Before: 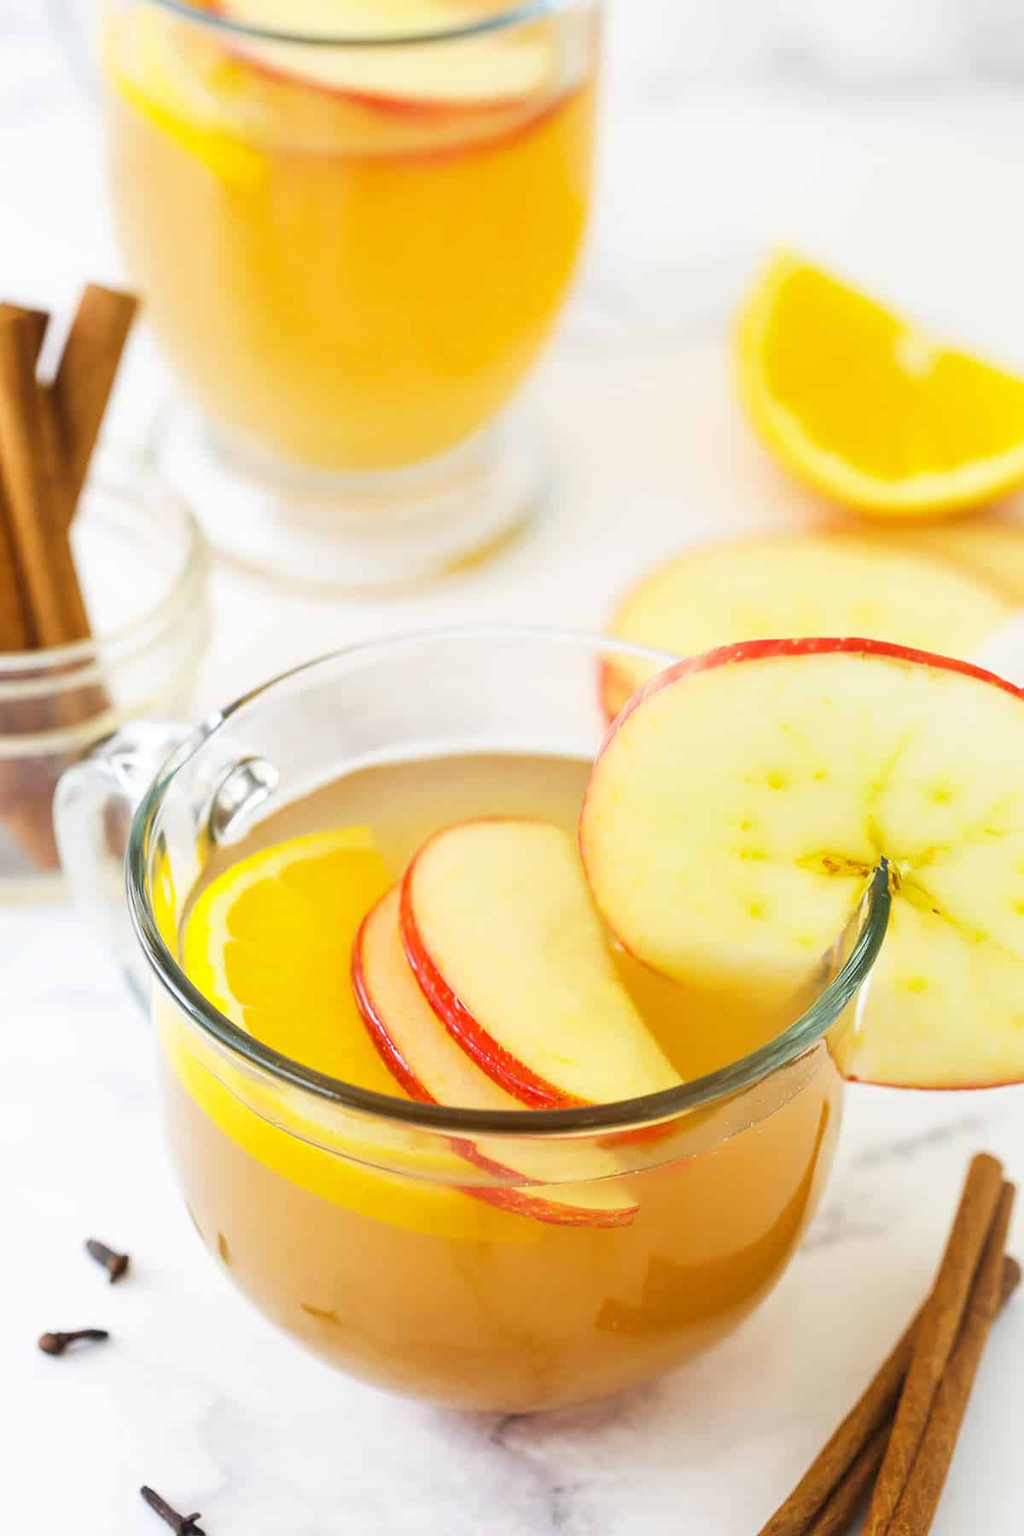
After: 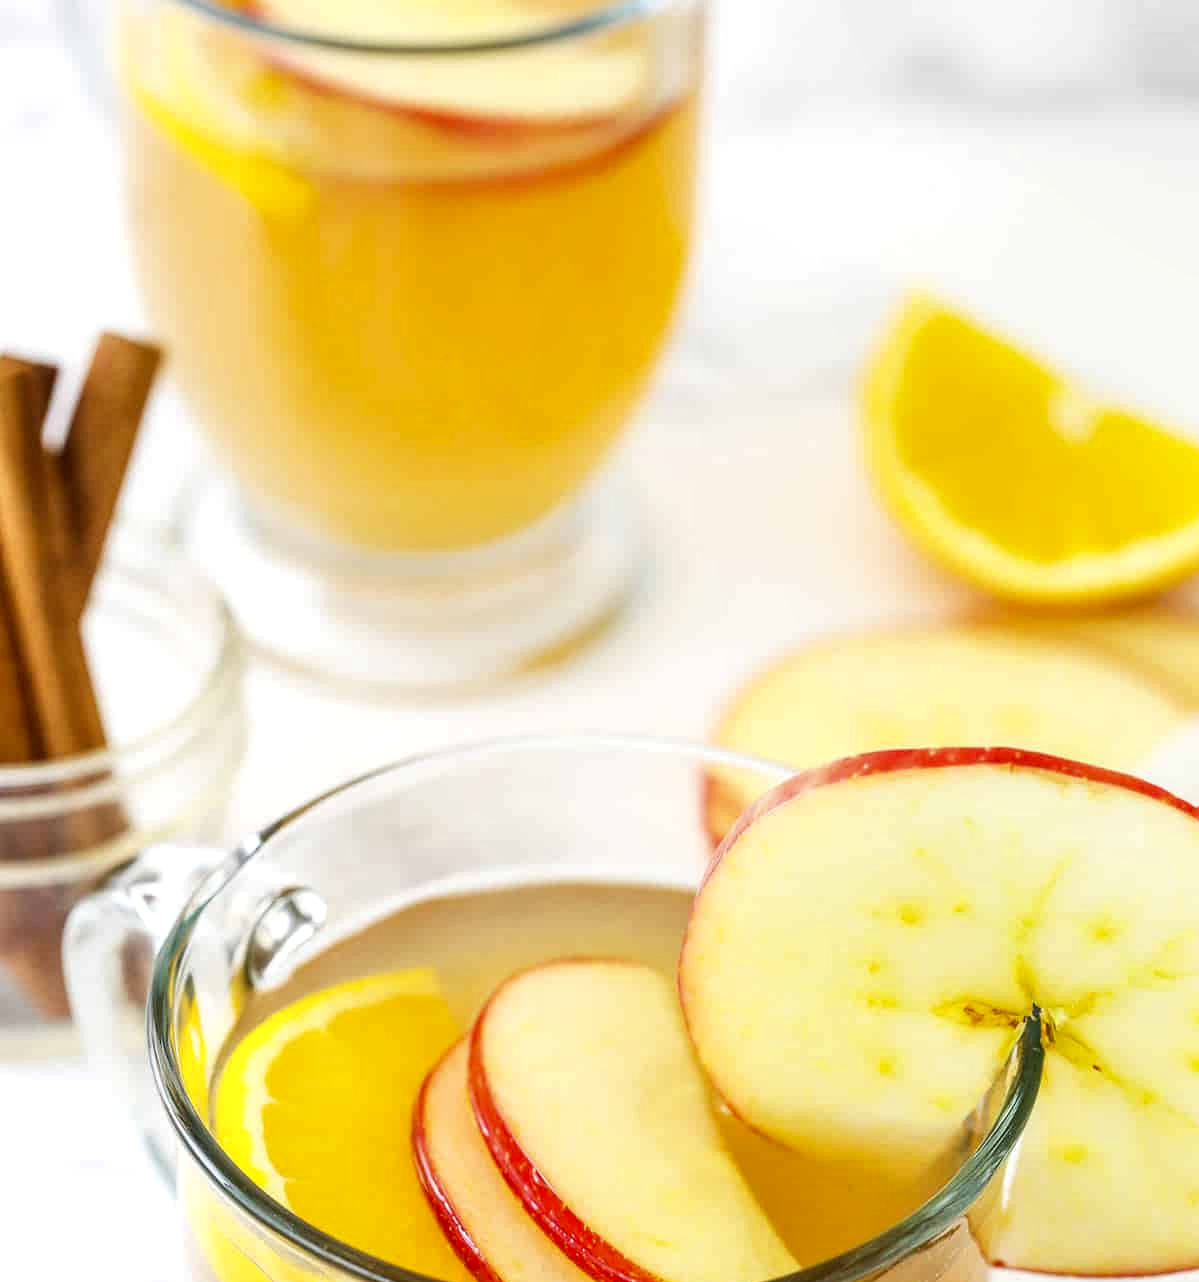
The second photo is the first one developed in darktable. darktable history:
local contrast: detail 144%
crop: right 0%, bottom 28.753%
